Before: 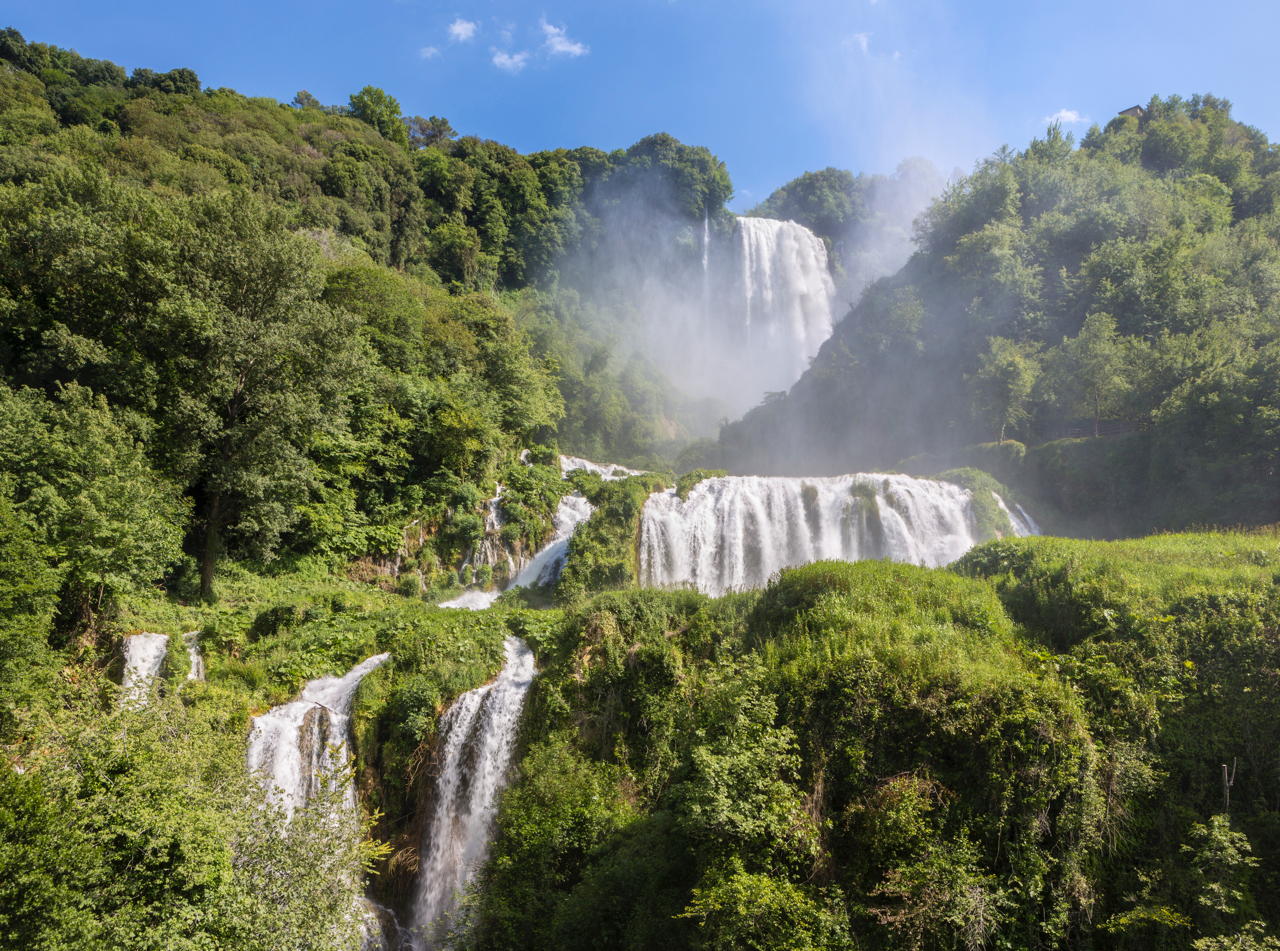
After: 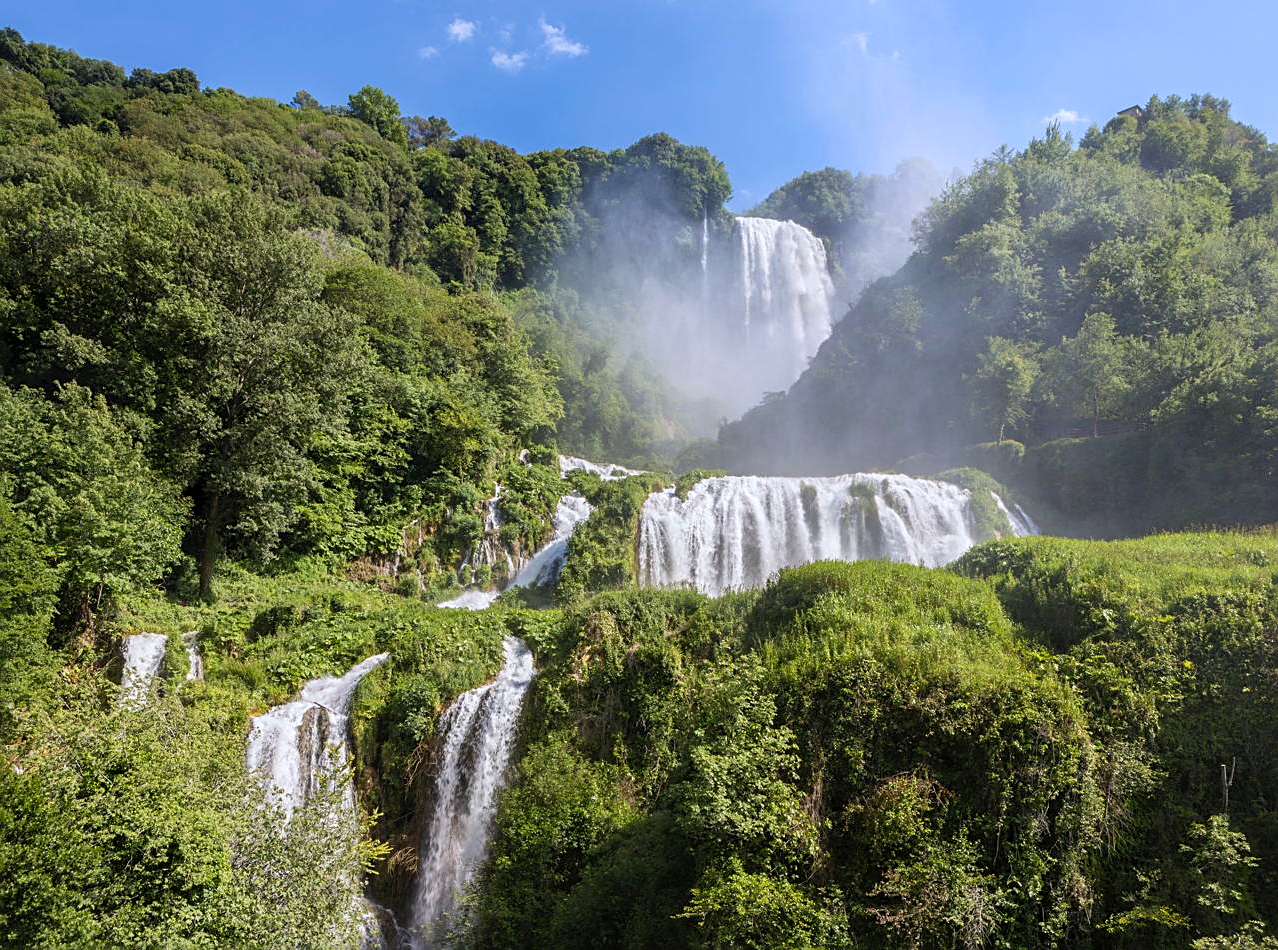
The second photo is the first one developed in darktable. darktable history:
crop and rotate: left 0.126%
white balance: red 0.976, blue 1.04
exposure: black level correction 0.001, compensate highlight preservation false
sharpen: on, module defaults
